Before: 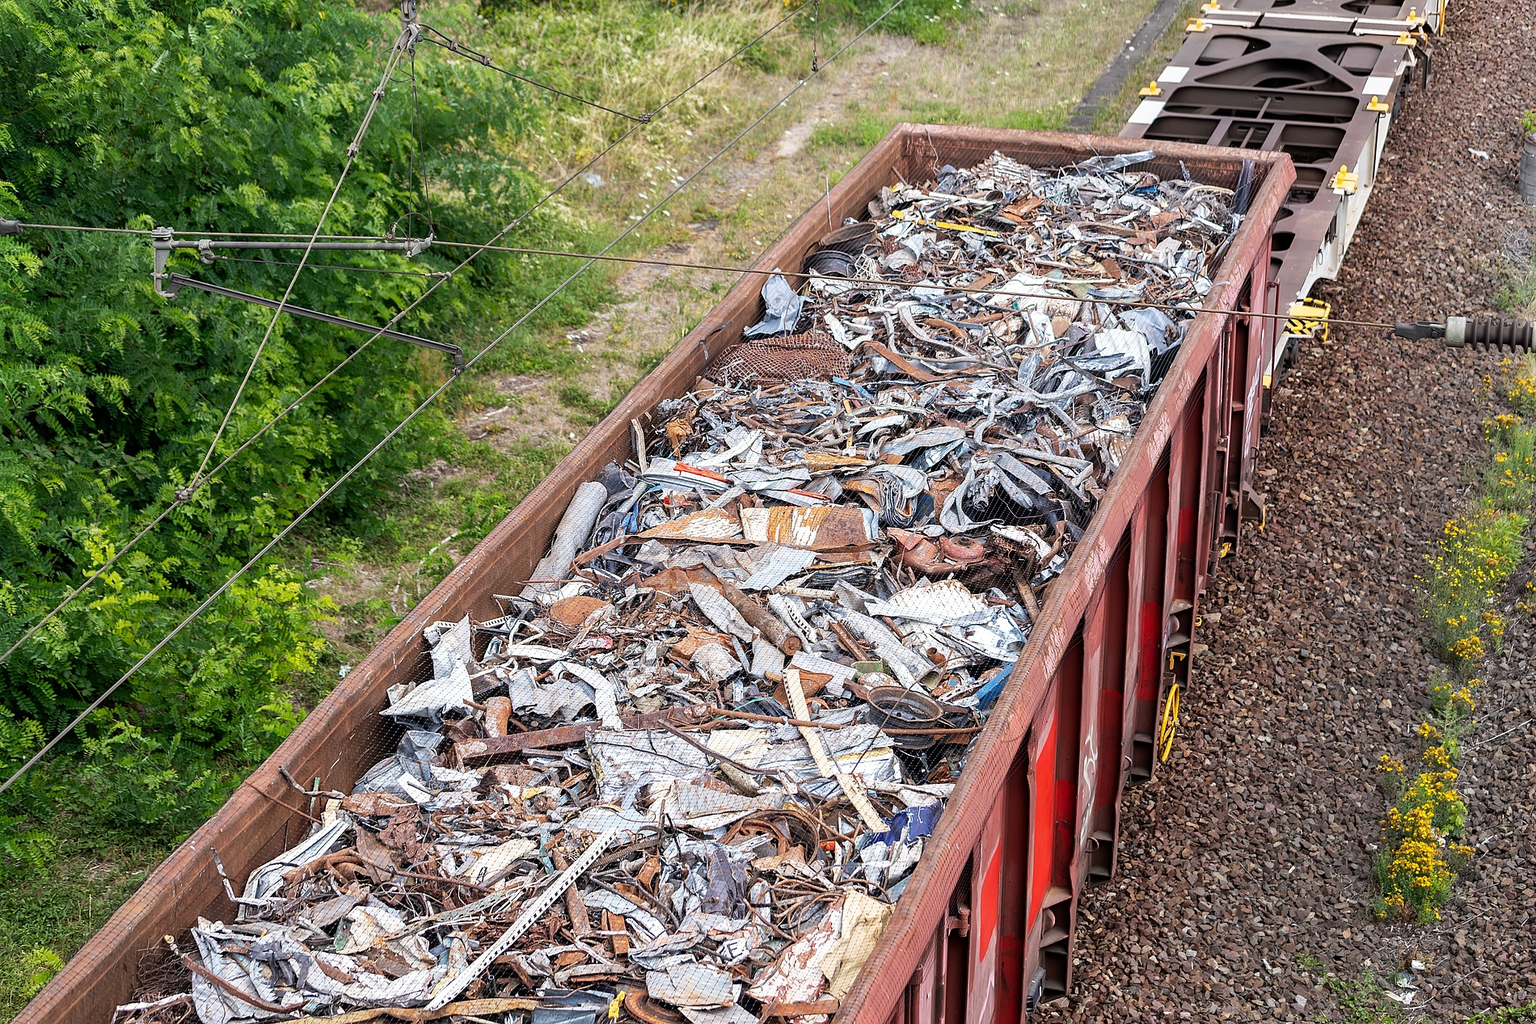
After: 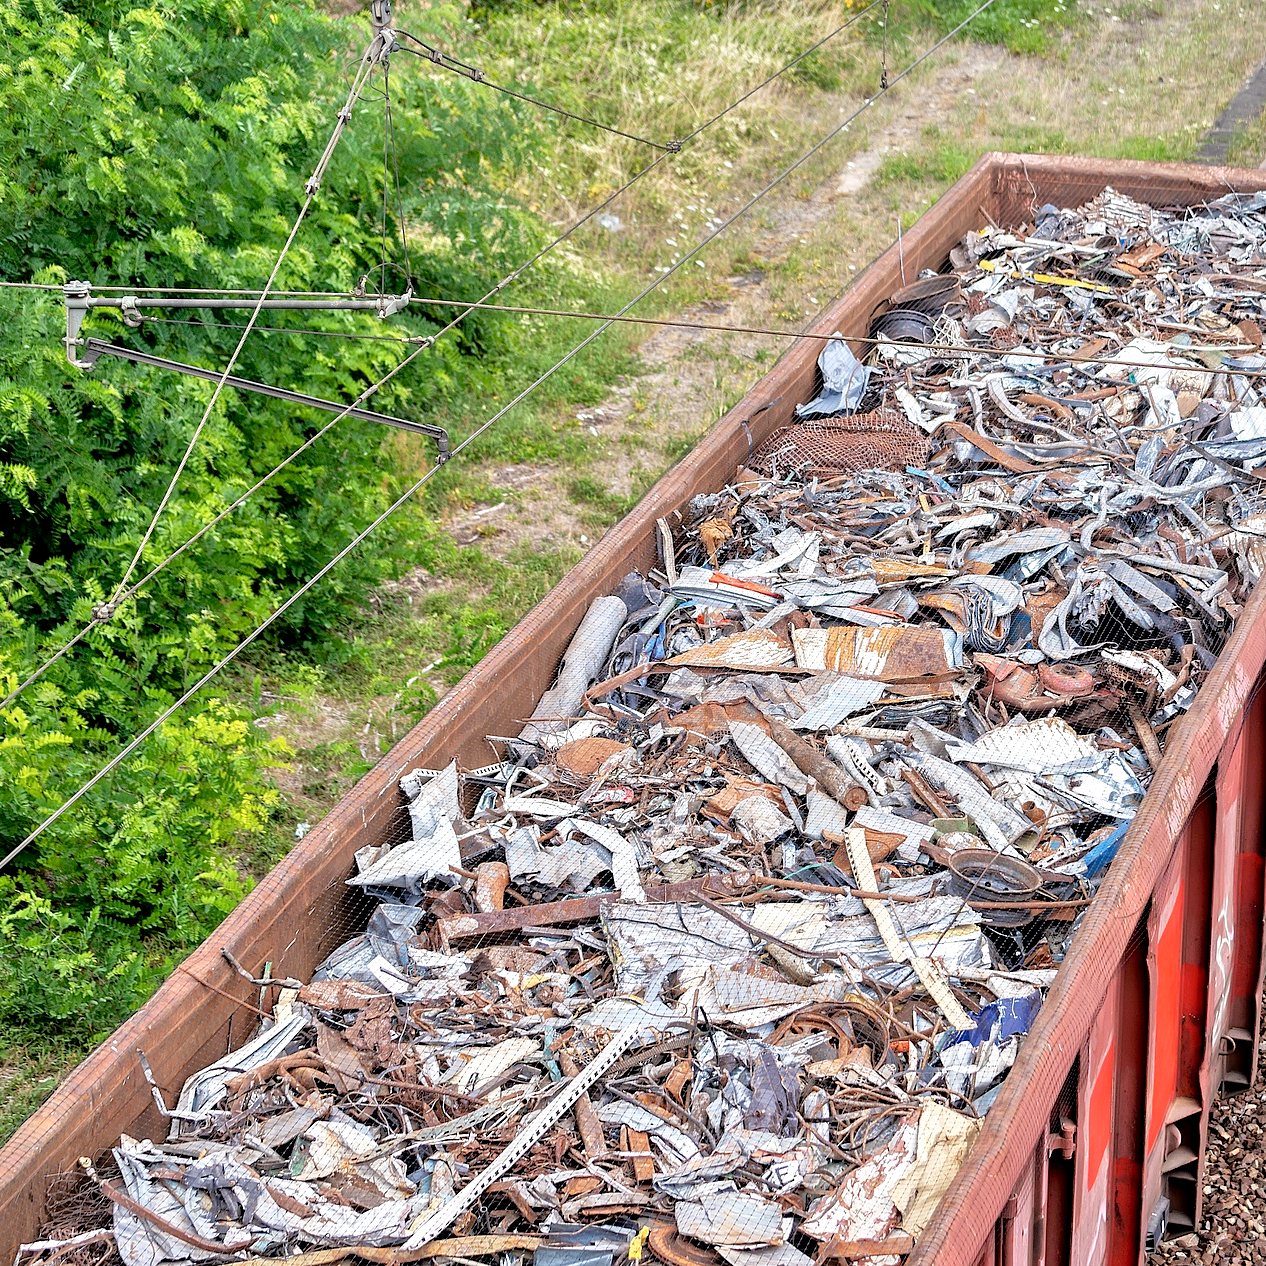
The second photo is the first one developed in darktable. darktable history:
crop and rotate: left 6.617%, right 26.717%
color zones: curves: ch0 [(0, 0.5) (0.143, 0.52) (0.286, 0.5) (0.429, 0.5) (0.571, 0.5) (0.714, 0.5) (0.857, 0.5) (1, 0.5)]; ch1 [(0, 0.489) (0.155, 0.45) (0.286, 0.466) (0.429, 0.5) (0.571, 0.5) (0.714, 0.5) (0.857, 0.5) (1, 0.489)]
tone equalizer: -7 EV 0.15 EV, -6 EV 0.6 EV, -5 EV 1.15 EV, -4 EV 1.33 EV, -3 EV 1.15 EV, -2 EV 0.6 EV, -1 EV 0.15 EV, mask exposure compensation -0.5 EV
exposure: black level correction 0.004, exposure 0.014 EV, compensate highlight preservation false
